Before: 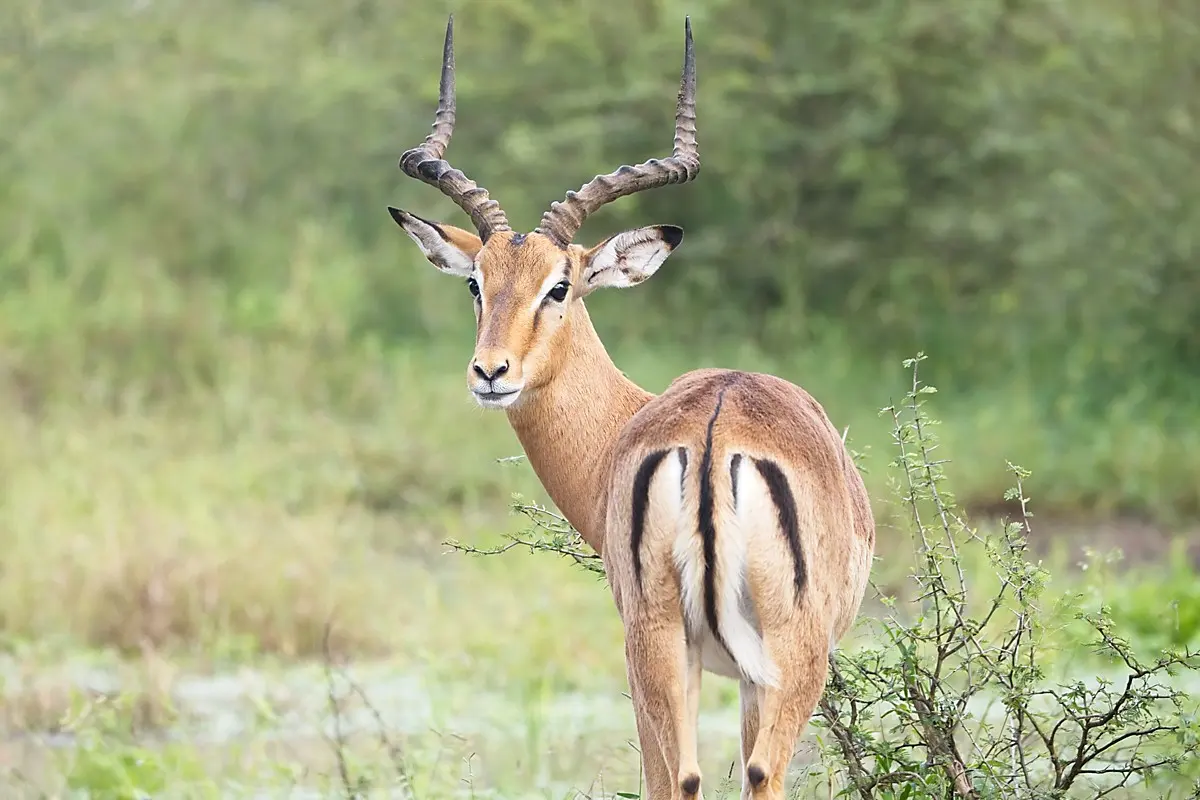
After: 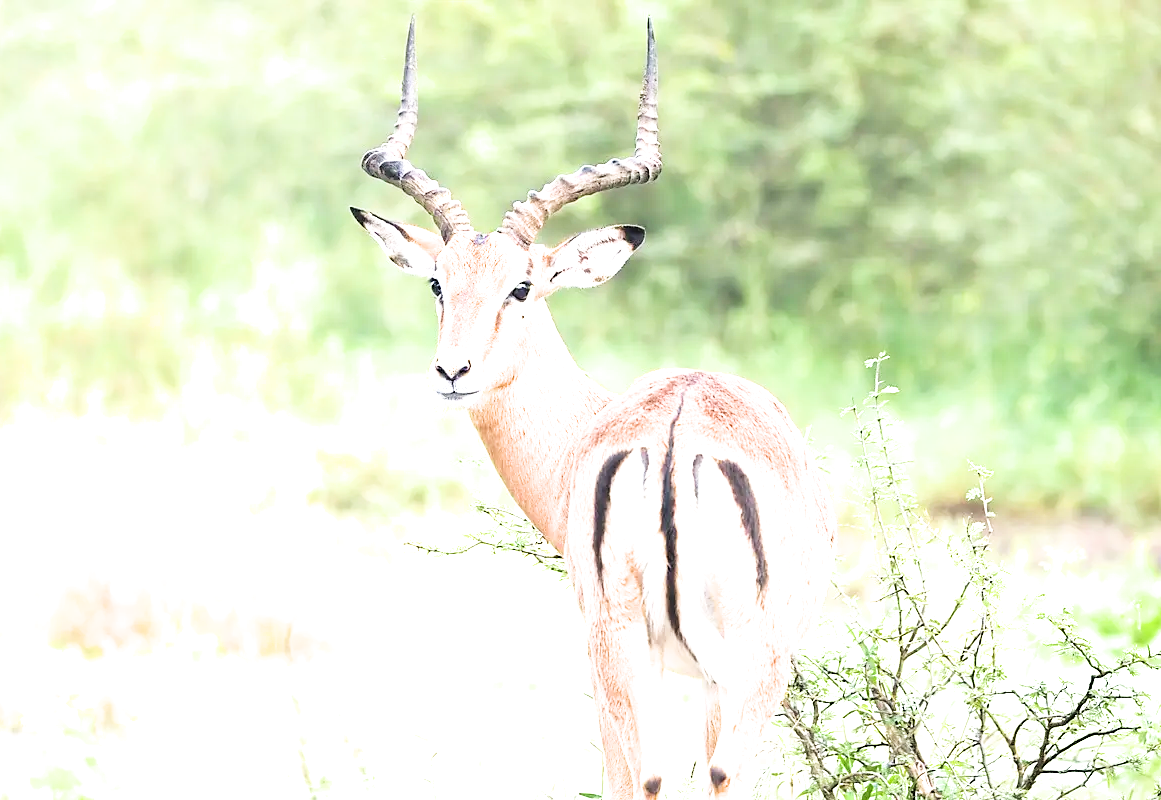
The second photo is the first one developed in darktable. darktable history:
exposure: black level correction 0, exposure 1.9 EV, compensate highlight preservation false
crop and rotate: left 3.238%
filmic rgb: black relative exposure -5 EV, white relative exposure 3.2 EV, hardness 3.42, contrast 1.2, highlights saturation mix -30%
white balance: emerald 1
